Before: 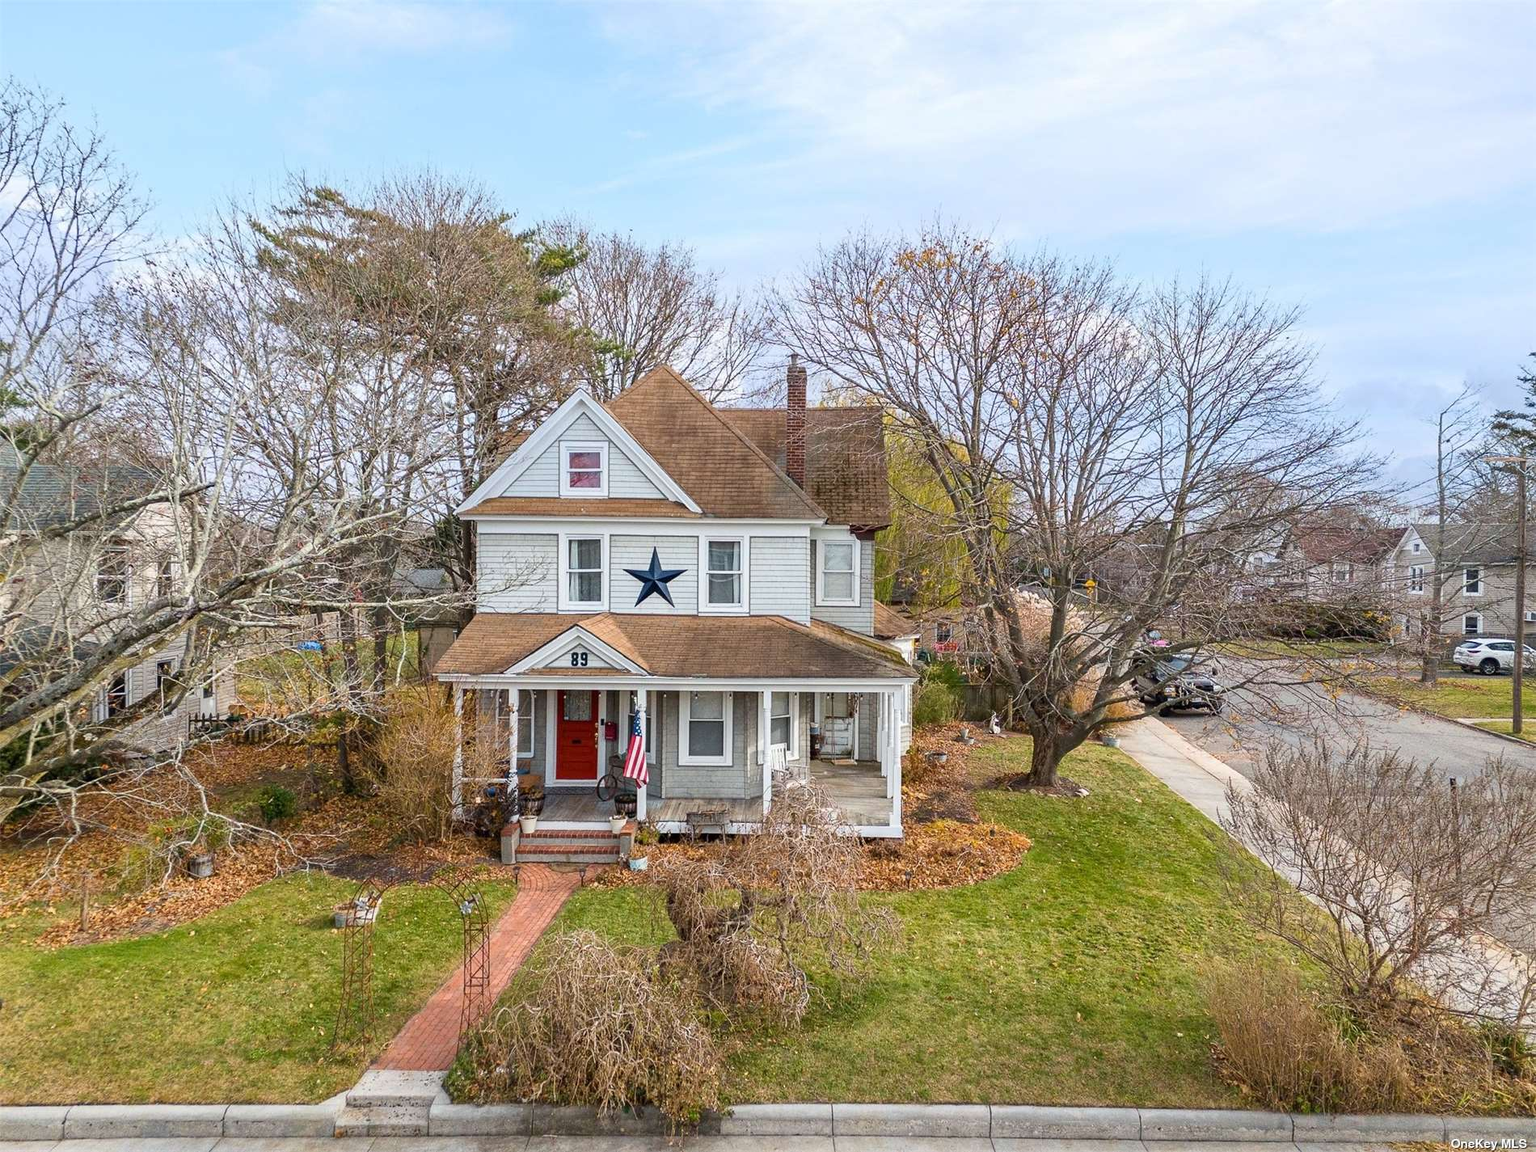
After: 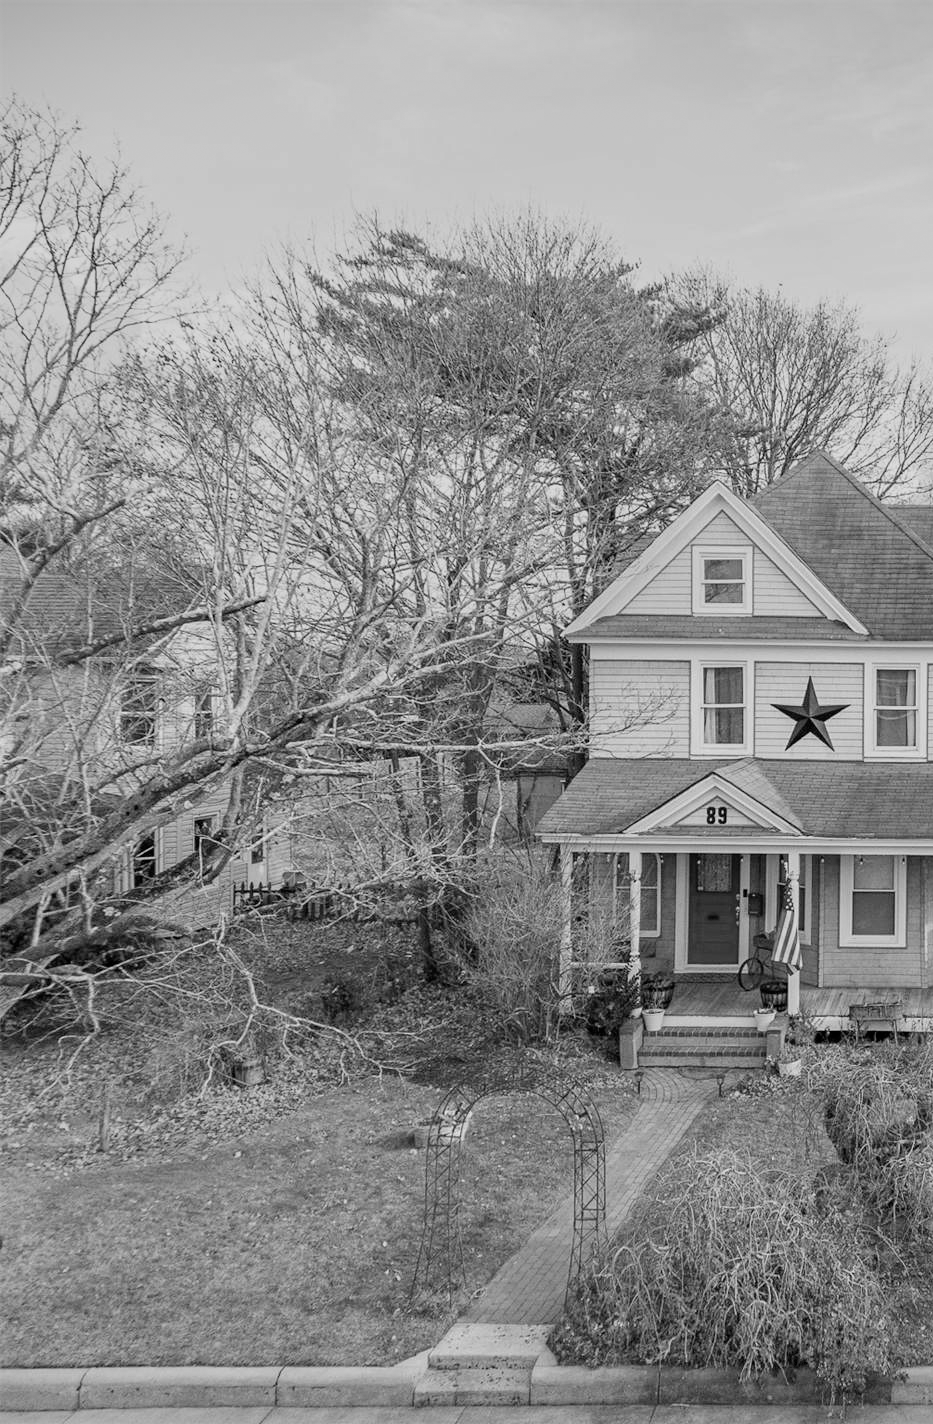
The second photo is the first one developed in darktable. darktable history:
monochrome: a 1.94, b -0.638
filmic rgb: black relative exposure -16 EV, threshold -0.33 EV, transition 3.19 EV, structure ↔ texture 100%, target black luminance 0%, hardness 7.57, latitude 72.96%, contrast 0.908, highlights saturation mix 10%, shadows ↔ highlights balance -0.38%, add noise in highlights 0, preserve chrominance no, color science v4 (2020), iterations of high-quality reconstruction 10, enable highlight reconstruction true
vignetting: fall-off start 100%, fall-off radius 71%, brightness -0.434, saturation -0.2, width/height ratio 1.178, dithering 8-bit output, unbound false
crop and rotate: left 0%, top 0%, right 50.845%
